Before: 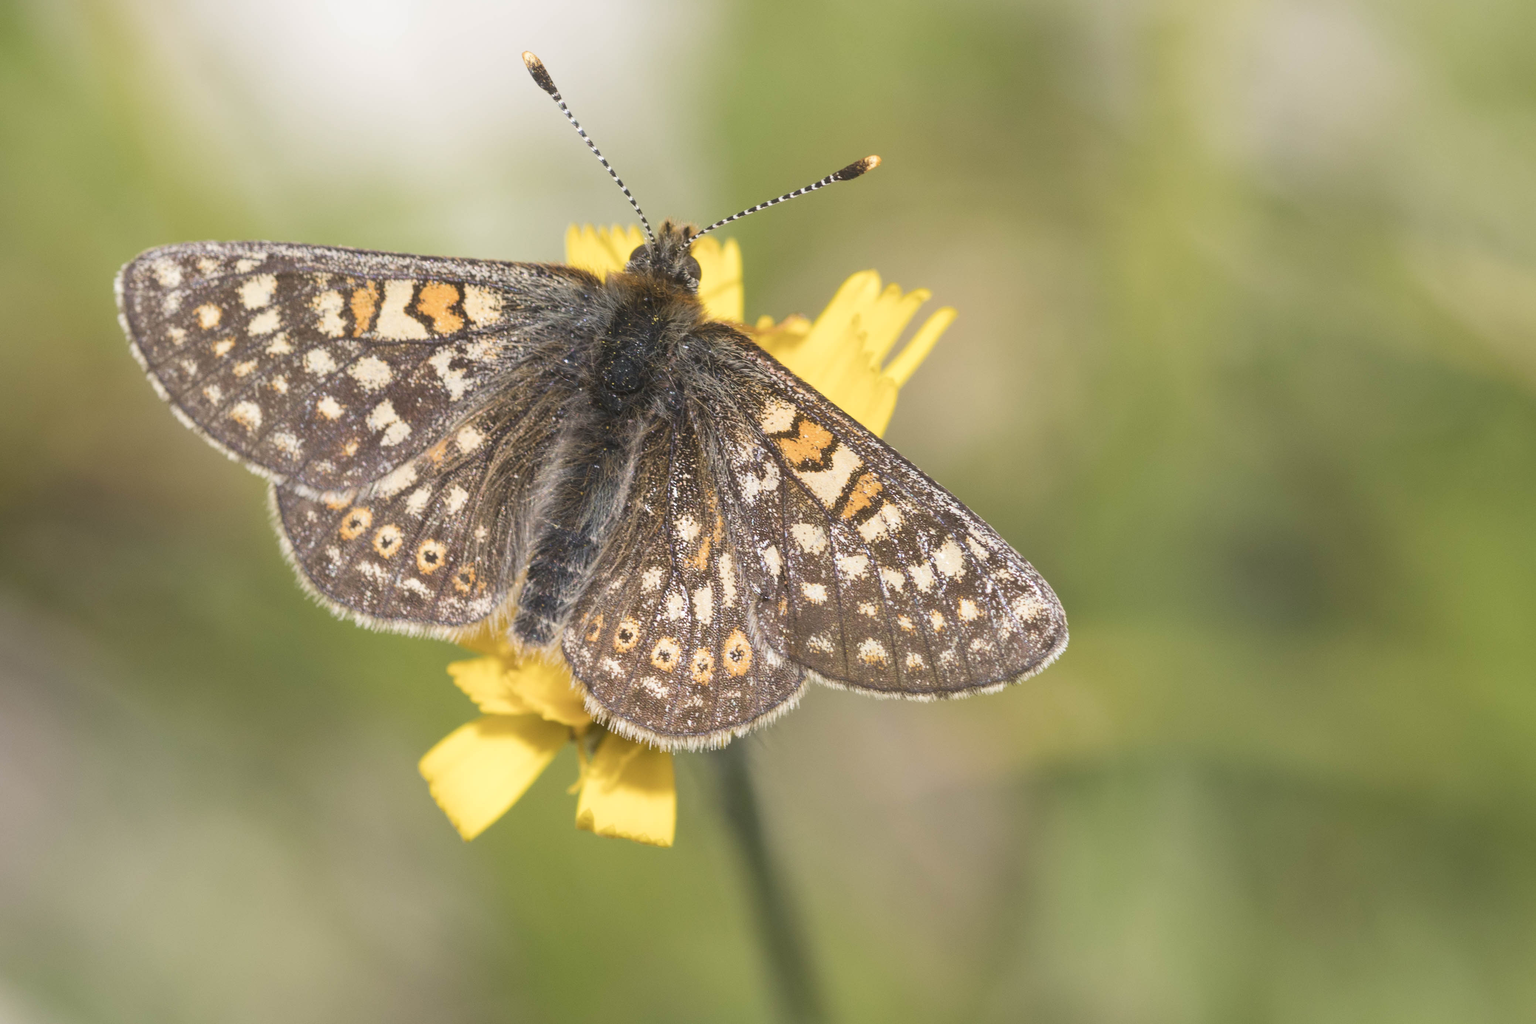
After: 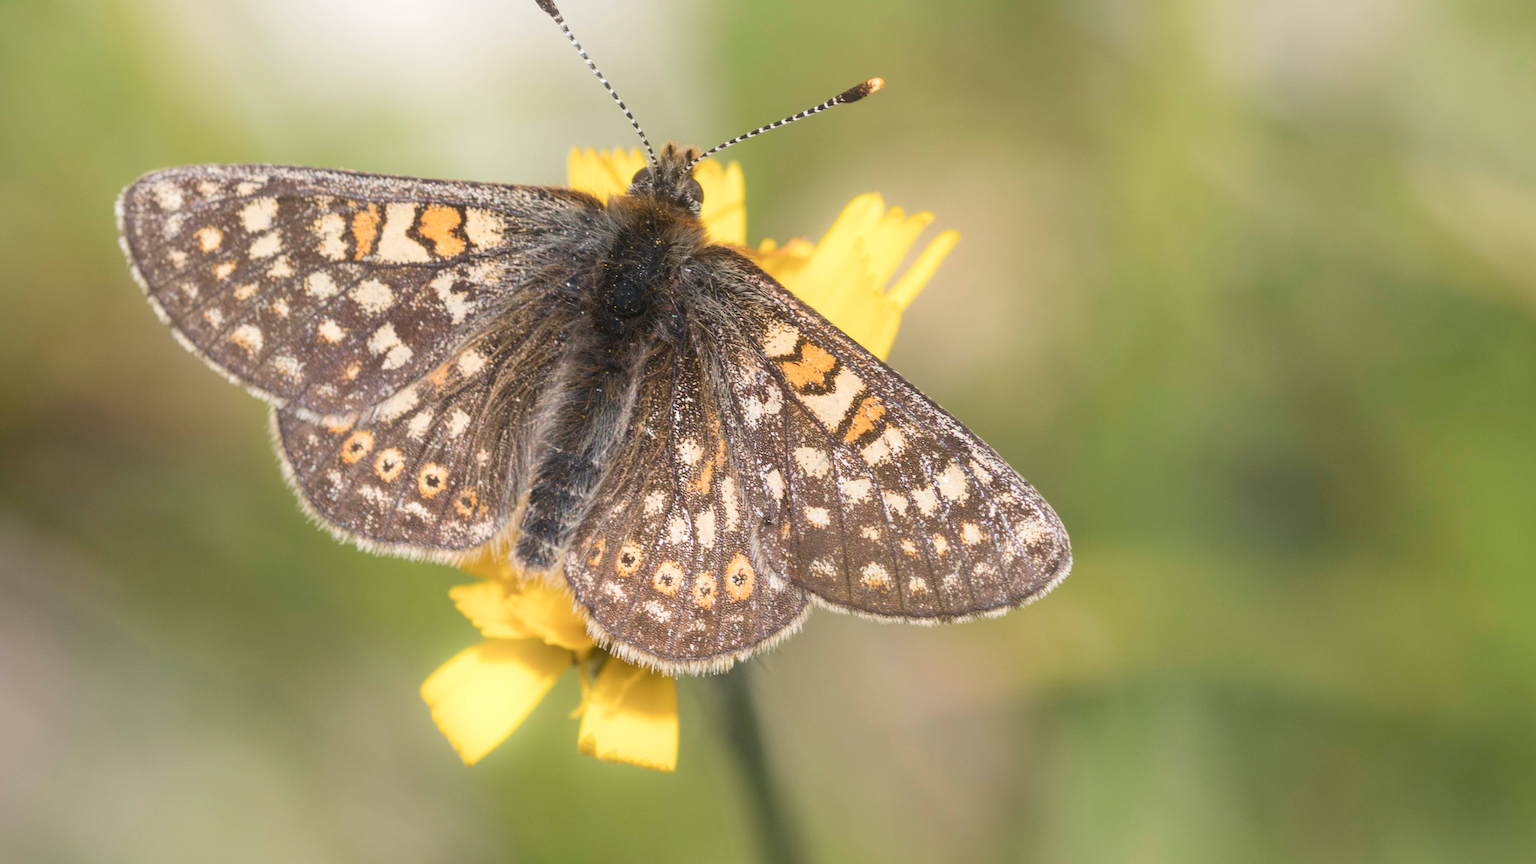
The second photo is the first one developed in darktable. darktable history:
bloom: size 13.65%, threshold 98.39%, strength 4.82%
shadows and highlights: shadows -70, highlights 35, soften with gaussian
crop: top 7.625%, bottom 8.027%
